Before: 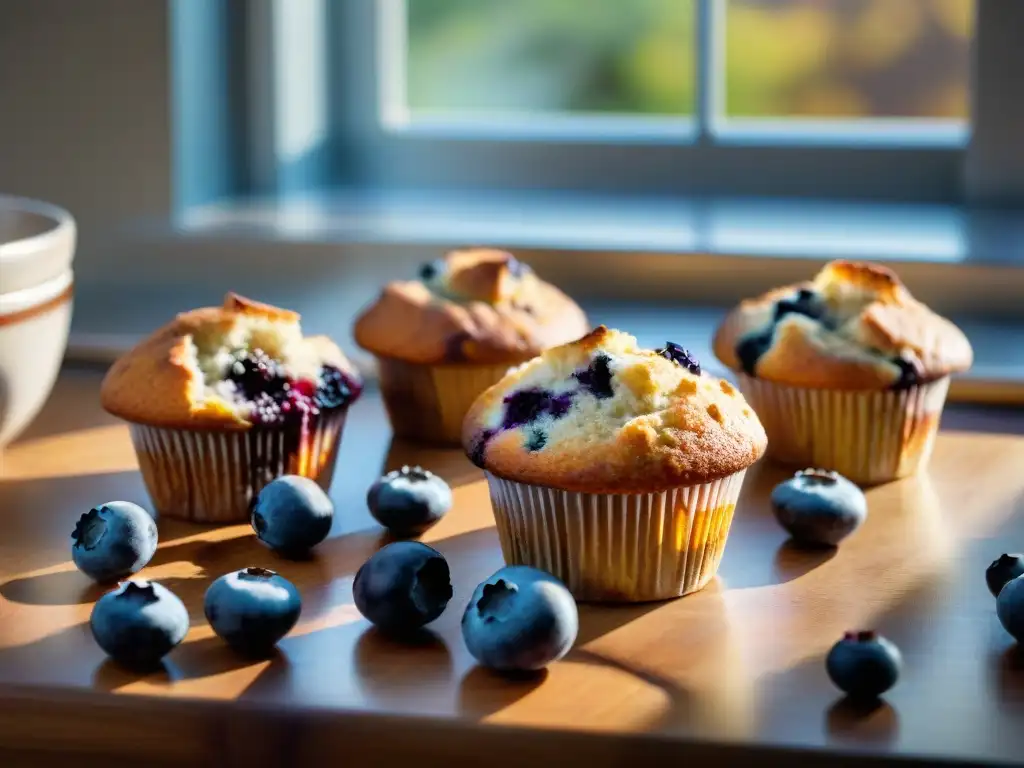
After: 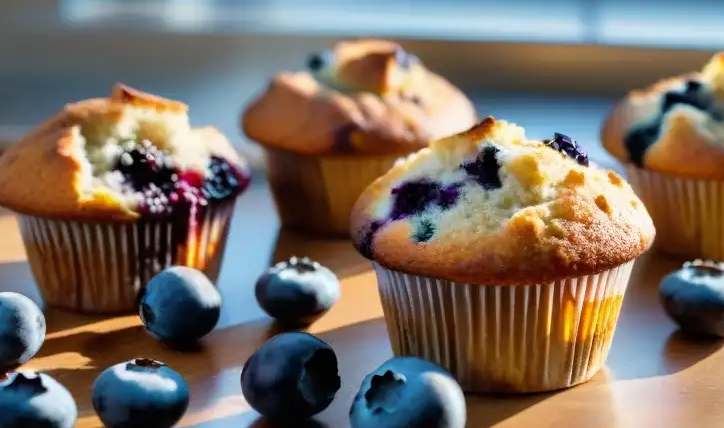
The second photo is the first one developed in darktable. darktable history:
crop: left 10.951%, top 27.275%, right 18.291%, bottom 16.993%
